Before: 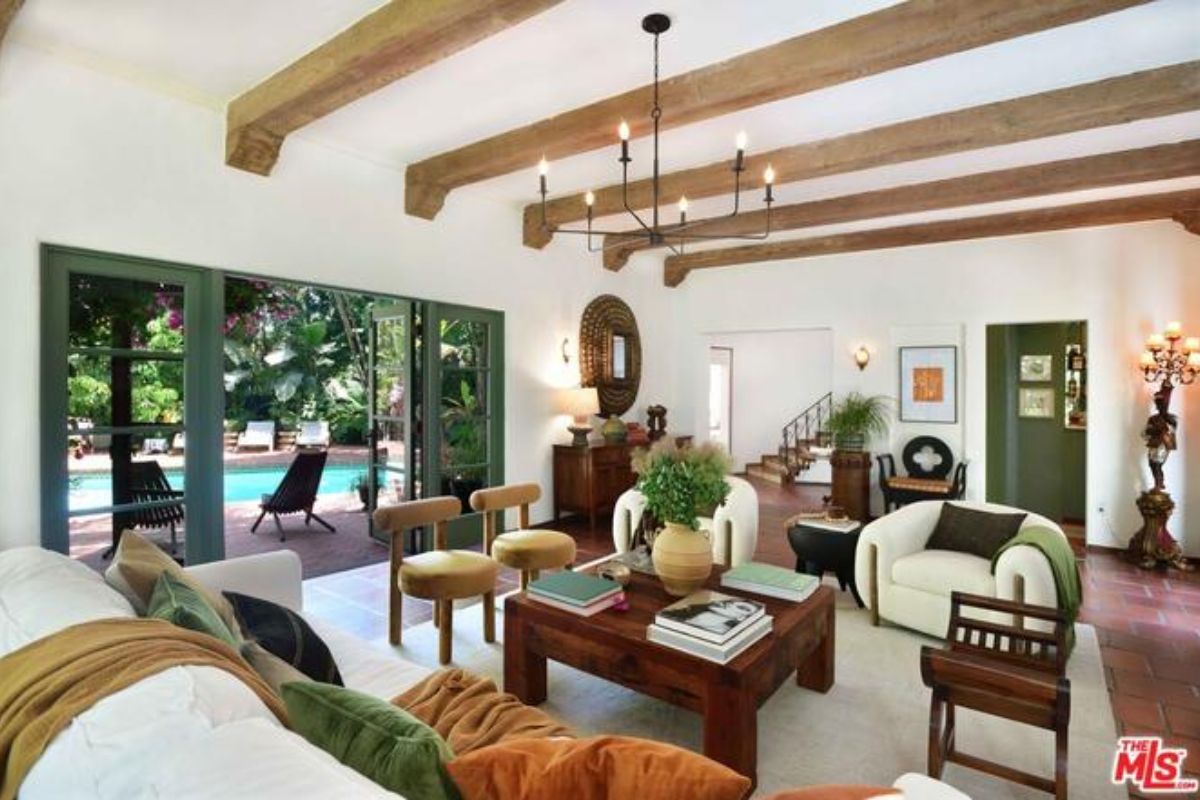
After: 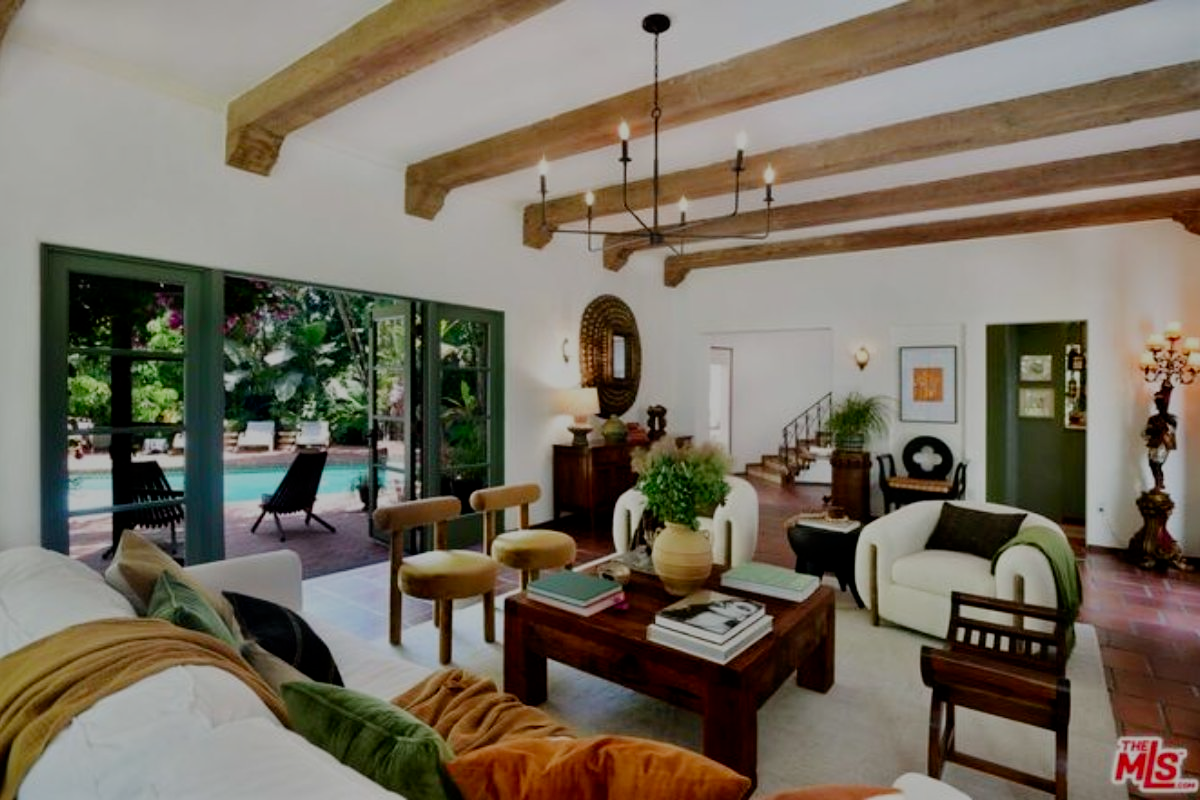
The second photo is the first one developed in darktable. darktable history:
filmic rgb: middle gray luminance 29%, black relative exposure -10.3 EV, white relative exposure 5.5 EV, threshold 6 EV, target black luminance 0%, hardness 3.95, latitude 2.04%, contrast 1.132, highlights saturation mix 5%, shadows ↔ highlights balance 15.11%, add noise in highlights 0, preserve chrominance no, color science v3 (2019), use custom middle-gray values true, iterations of high-quality reconstruction 0, contrast in highlights soft, enable highlight reconstruction true
shadows and highlights: shadows -20, white point adjustment -2, highlights -35
